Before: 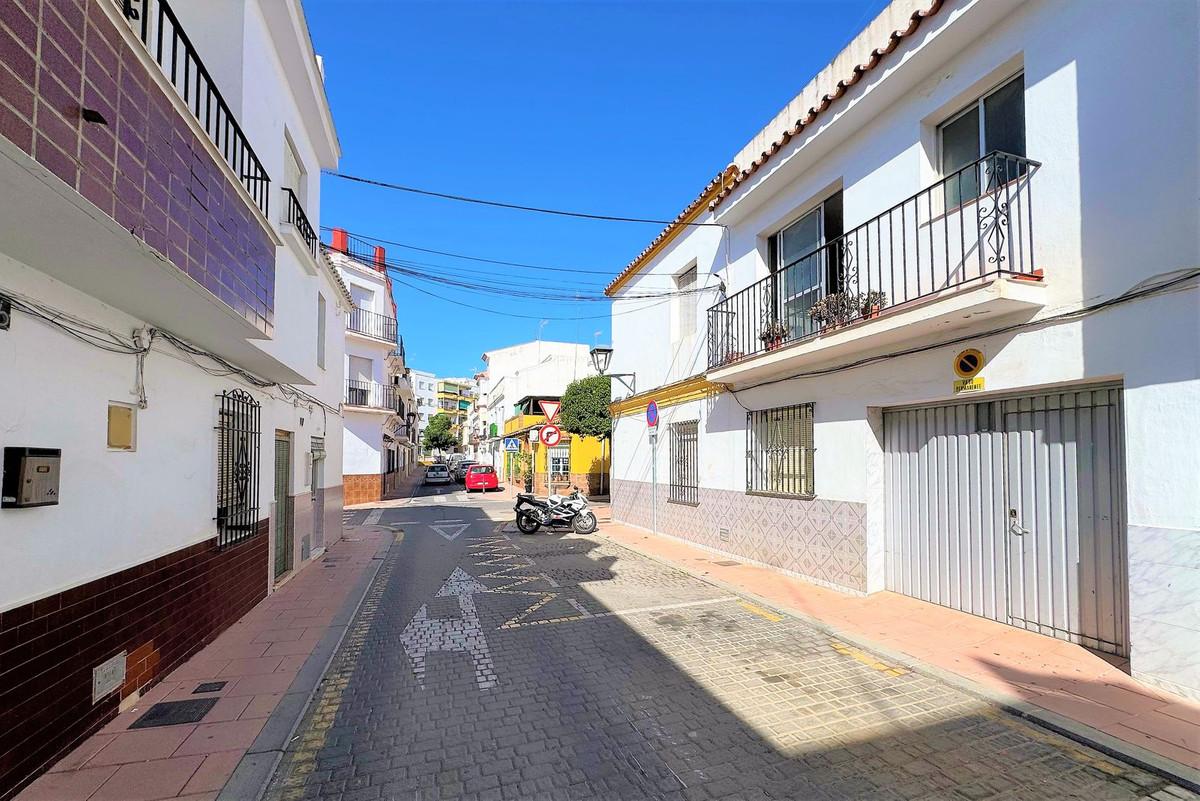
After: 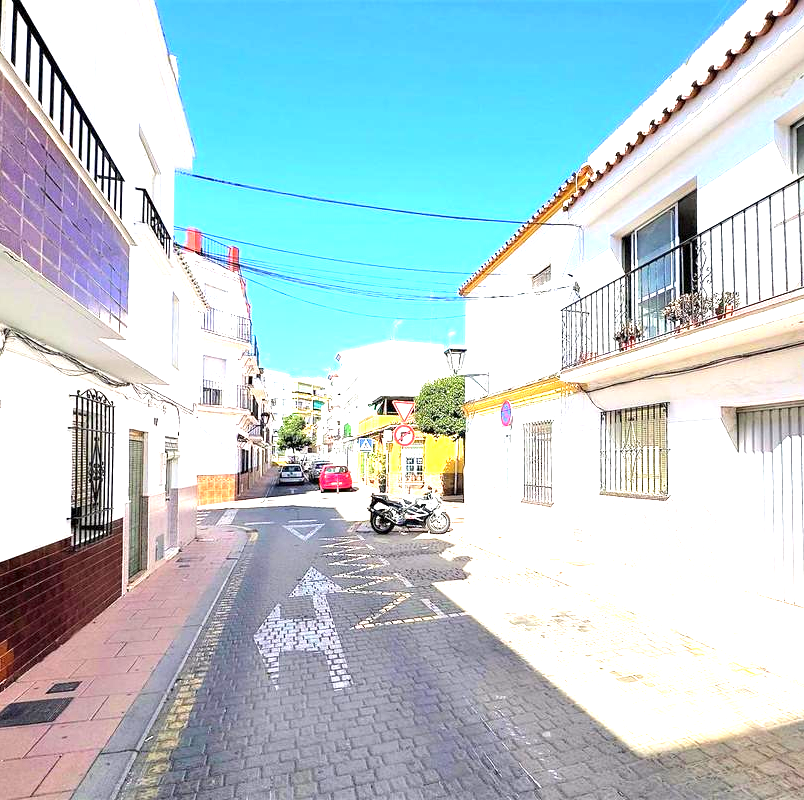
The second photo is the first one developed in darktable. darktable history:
exposure: black level correction 0, exposure 1.604 EV, compensate highlight preservation false
crop and rotate: left 12.249%, right 20.723%
local contrast: highlights 61%, shadows 115%, detail 106%, midtone range 0.535
